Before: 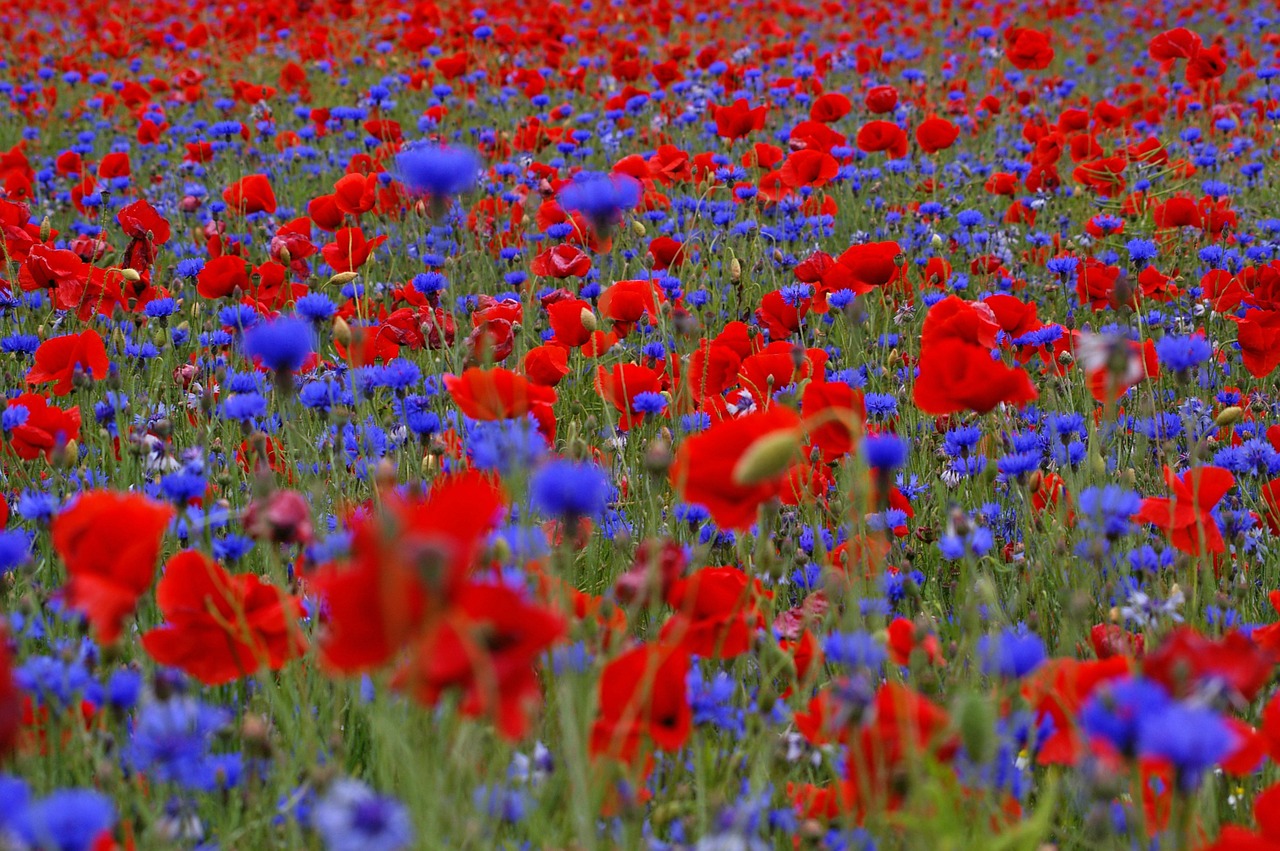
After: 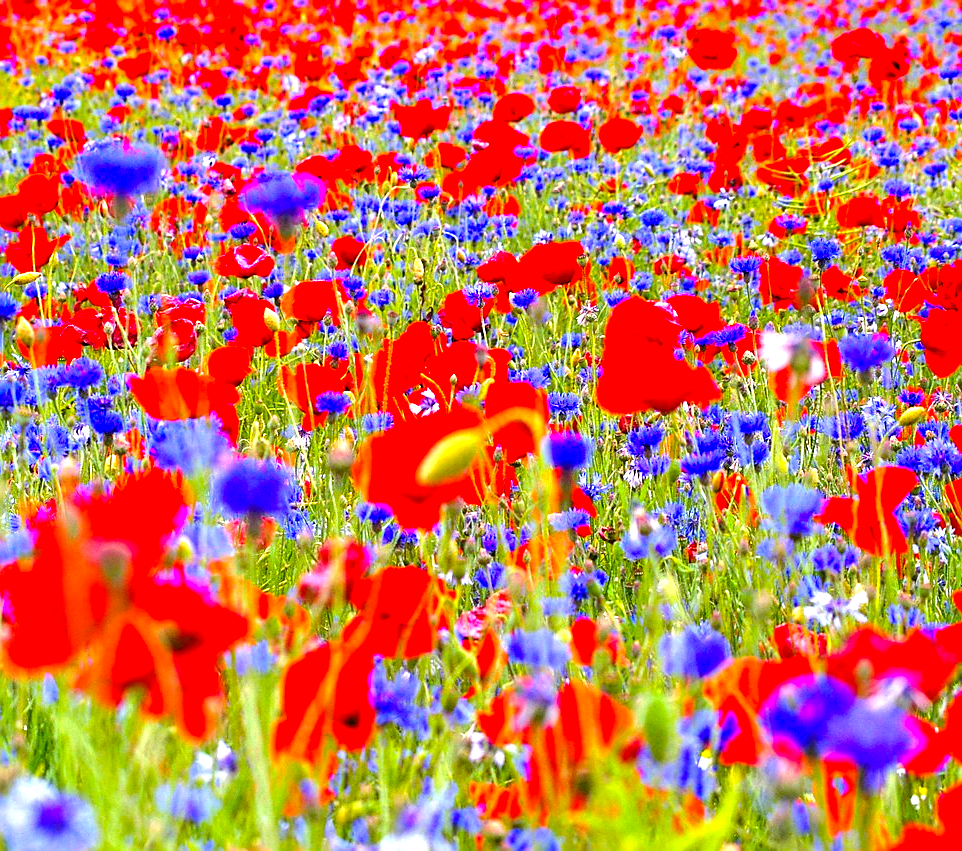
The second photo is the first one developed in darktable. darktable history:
crop and rotate: left 24.813%
color balance rgb: perceptual saturation grading › global saturation 36.438%, global vibrance 20%
sharpen: on, module defaults
exposure: exposure 2.039 EV, compensate highlight preservation false
